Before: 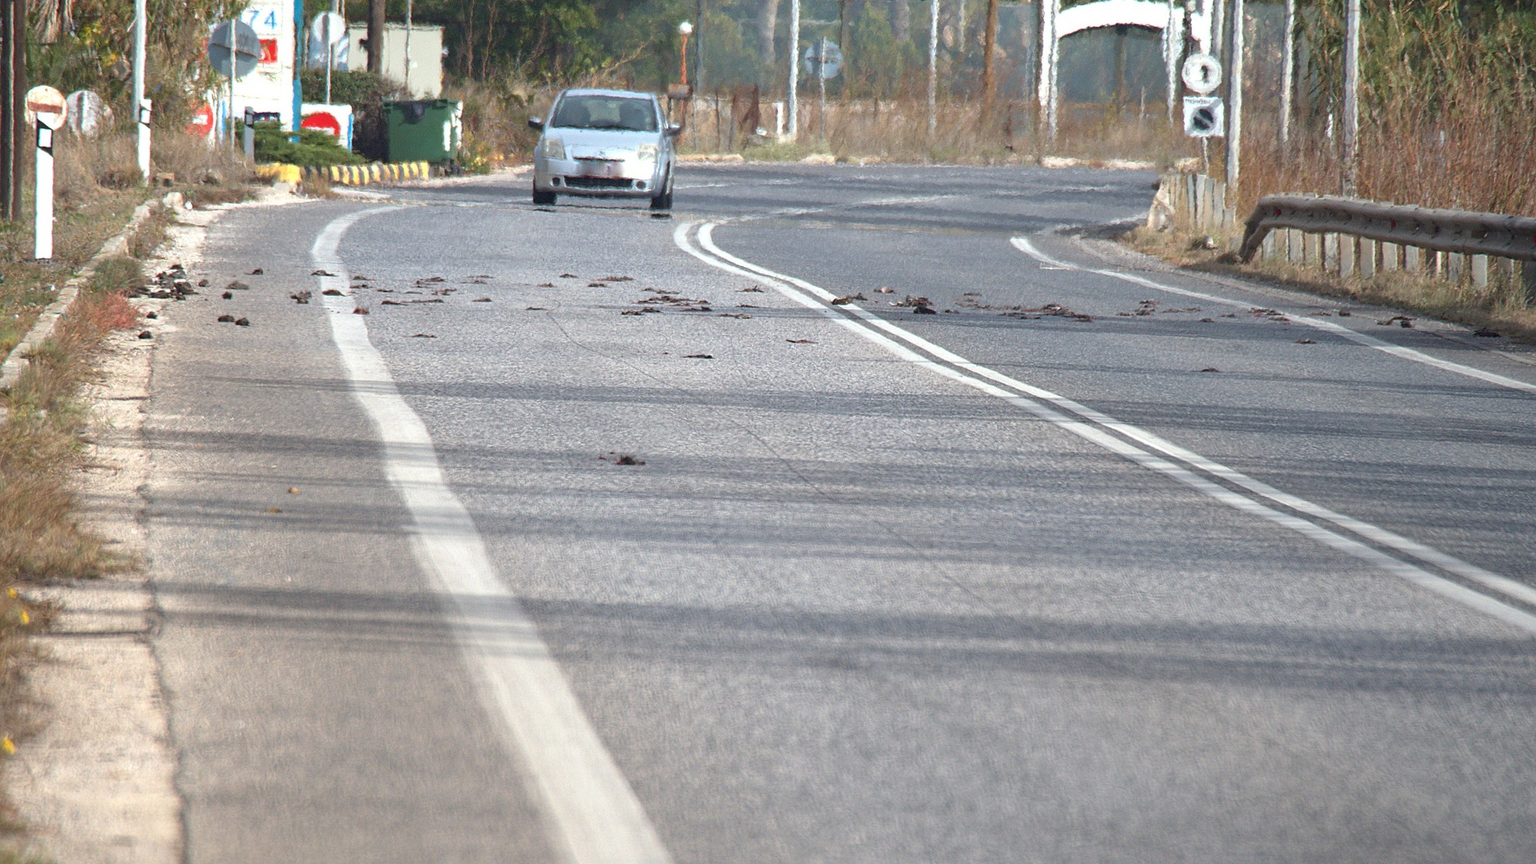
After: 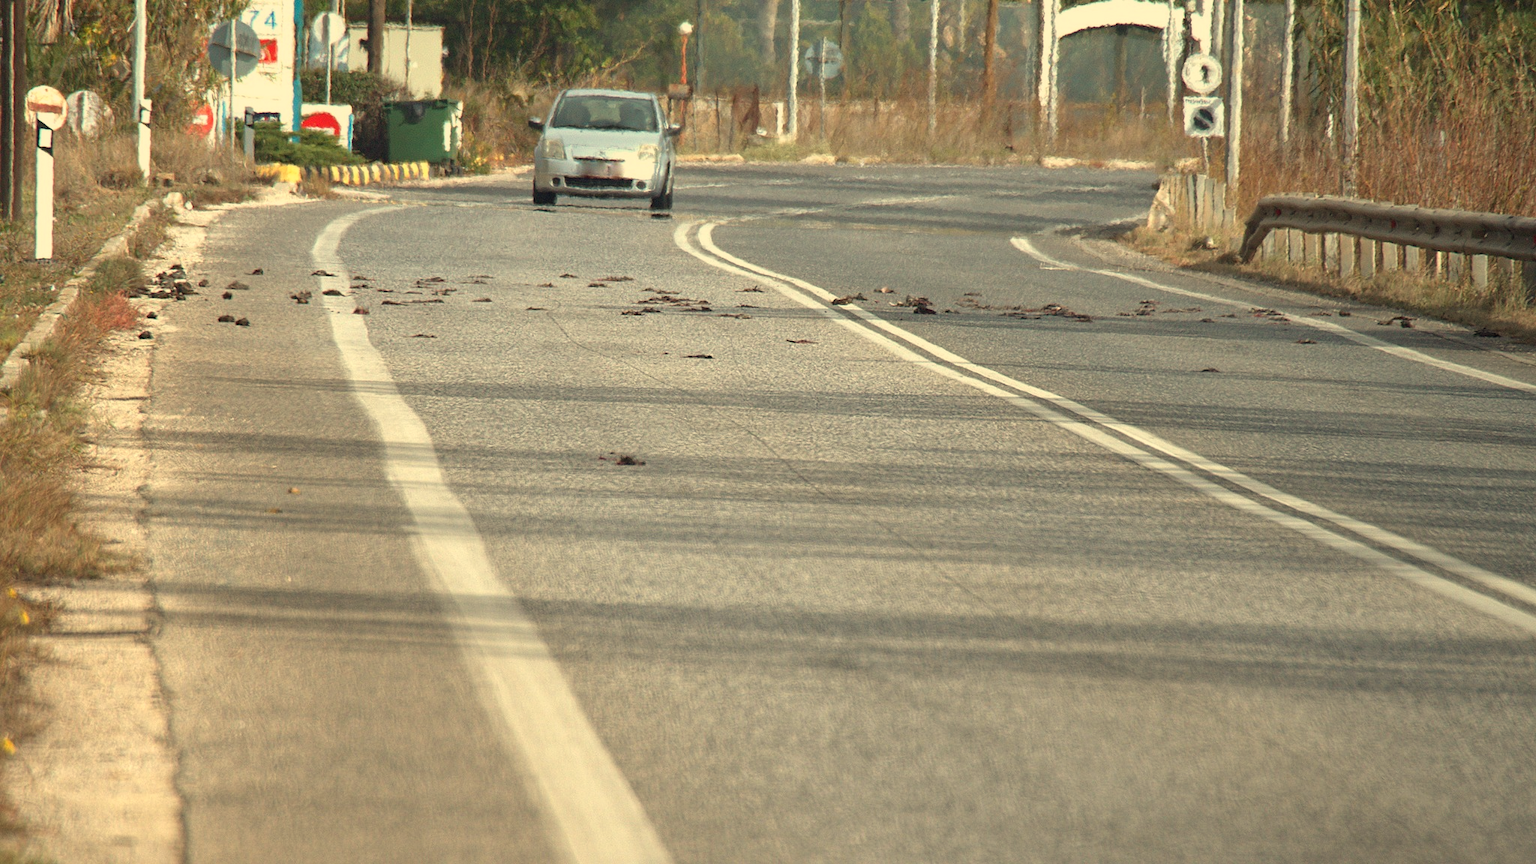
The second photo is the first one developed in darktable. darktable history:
white balance: red 1.08, blue 0.791
exposure: exposure -0.151 EV, compensate highlight preservation false
